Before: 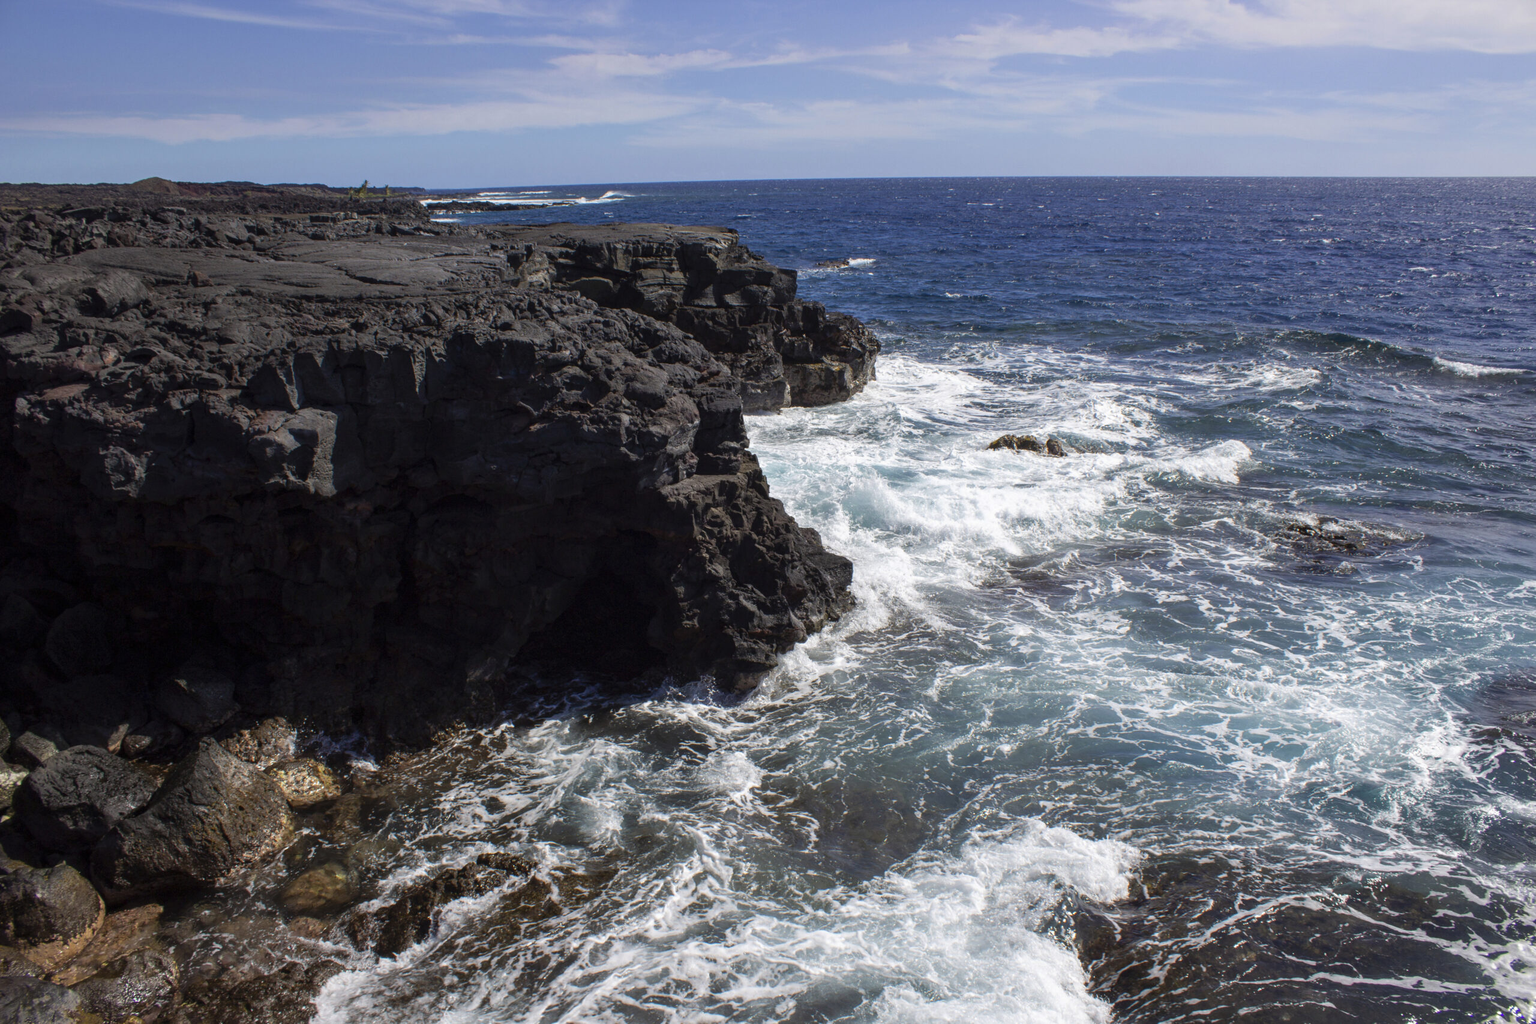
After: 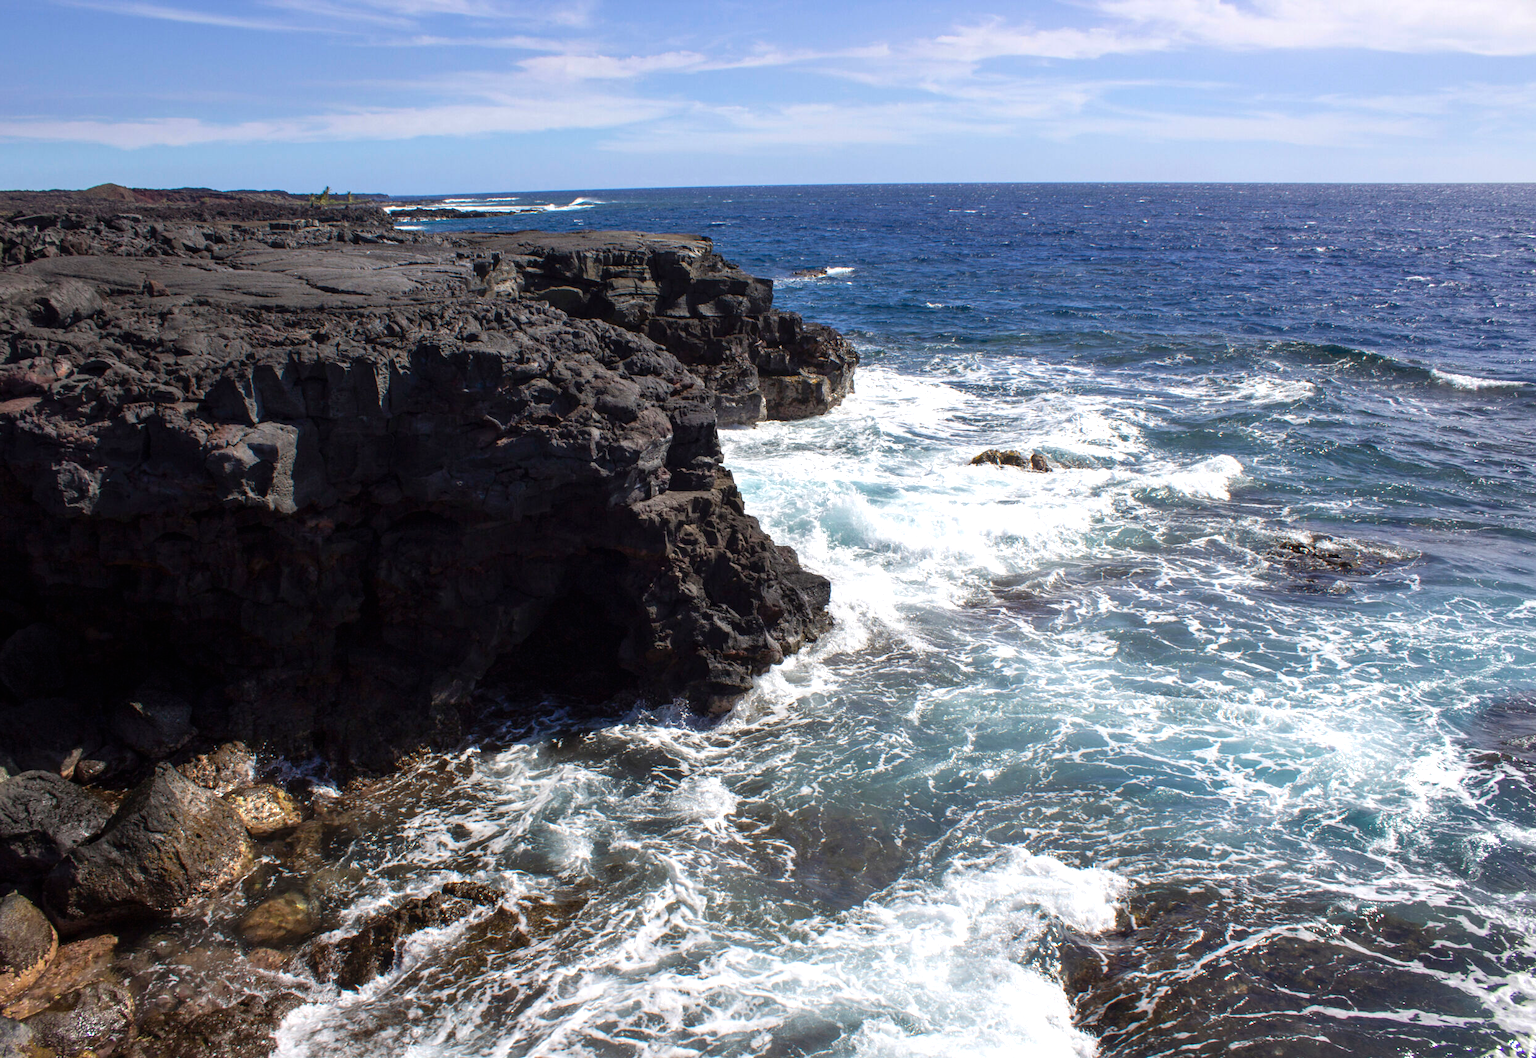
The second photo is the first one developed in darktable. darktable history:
crop and rotate: left 3.238%
exposure: black level correction 0, exposure 0.5 EV, compensate highlight preservation false
